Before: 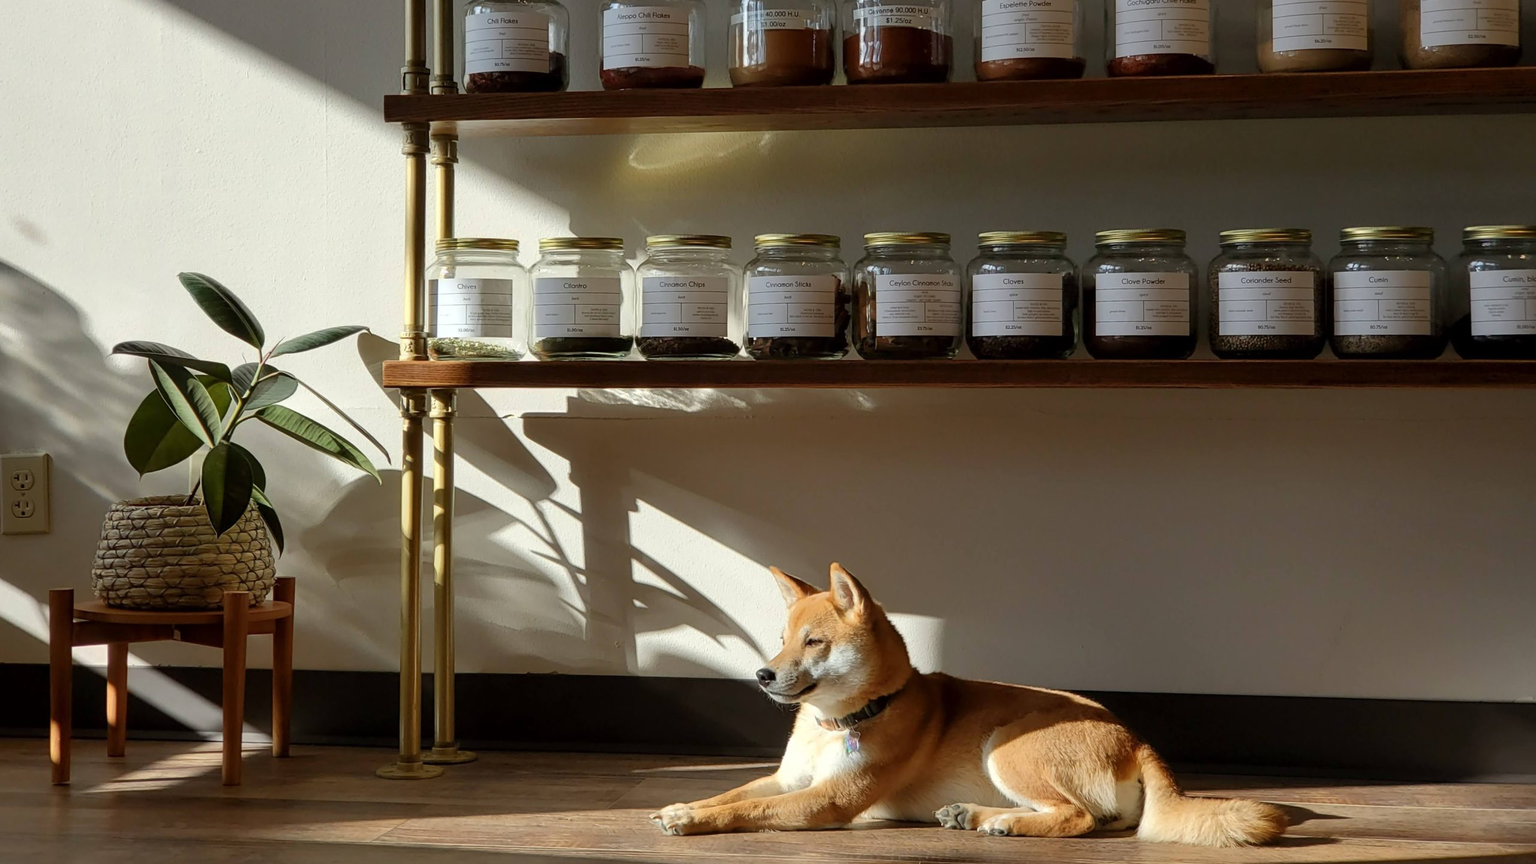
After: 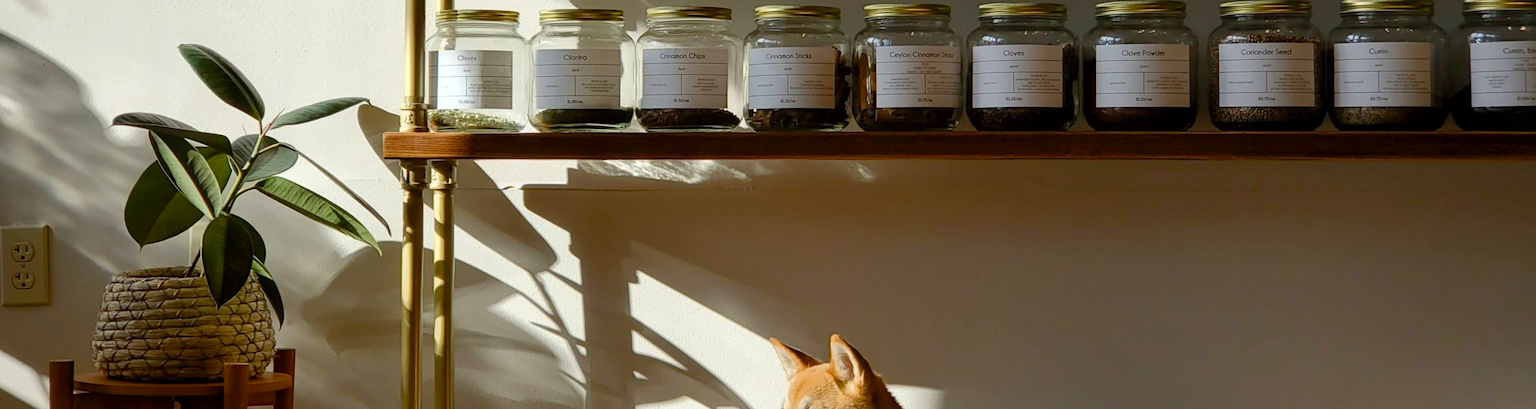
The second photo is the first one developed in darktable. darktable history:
color balance rgb: shadows fall-off 101.623%, perceptual saturation grading › global saturation 20%, perceptual saturation grading › highlights -25.042%, perceptual saturation grading › shadows 25.036%, mask middle-gray fulcrum 21.701%, global vibrance 9.956%
crop and rotate: top 26.477%, bottom 26.159%
vignetting: fall-off start 100.83%, brightness -0.712, saturation -0.489, center (-0.026, 0.401), dithering 8-bit output
